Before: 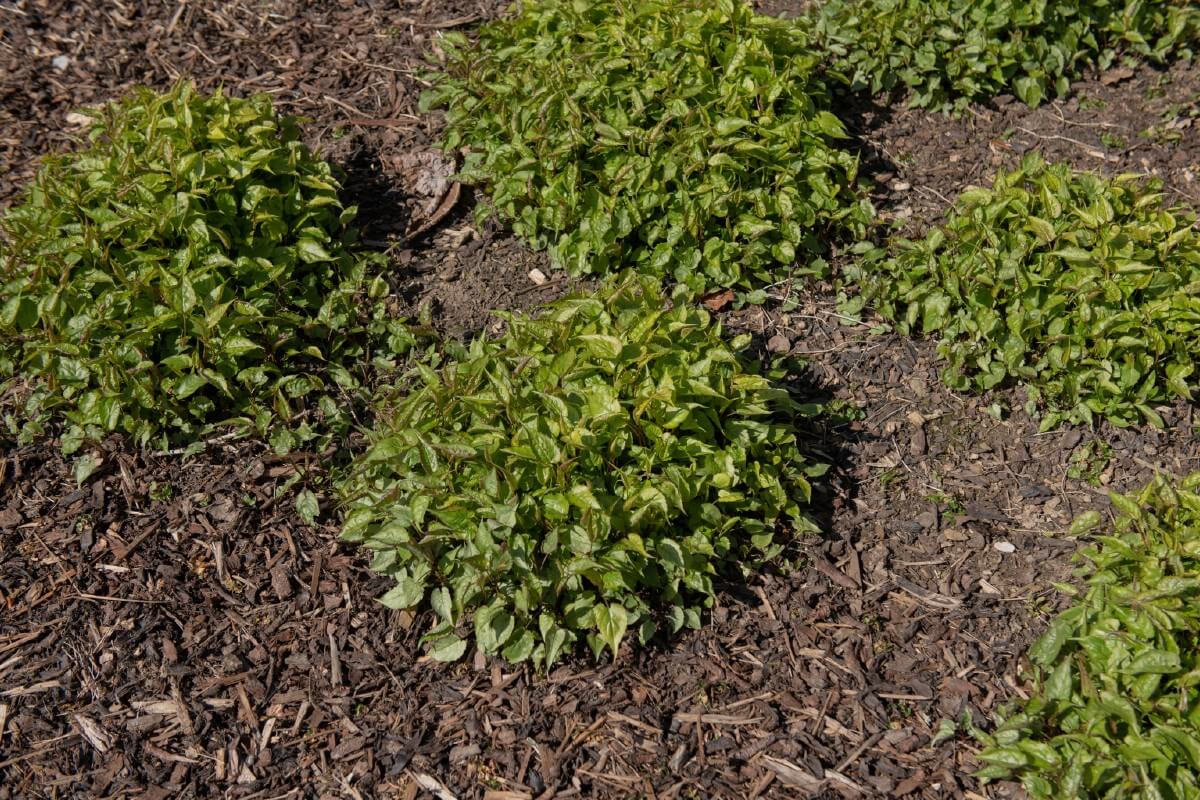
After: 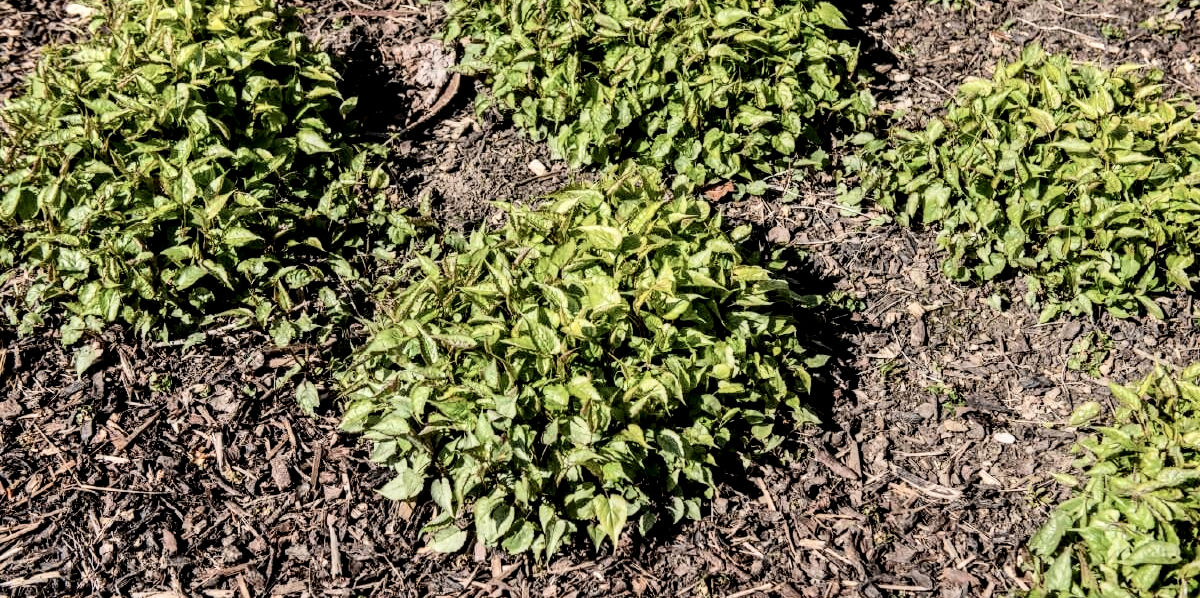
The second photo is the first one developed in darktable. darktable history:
filmic rgb: black relative exposure -7.65 EV, white relative exposure 4.56 EV, hardness 3.61
local contrast: highlights 65%, shadows 53%, detail 168%, midtone range 0.514
crop: top 13.651%, bottom 11.497%
tone curve: curves: ch0 [(0, 0.026) (0.146, 0.158) (0.272, 0.34) (0.453, 0.627) (0.687, 0.829) (1, 1)], color space Lab, independent channels, preserve colors none
shadows and highlights: shadows 53.05, soften with gaussian
